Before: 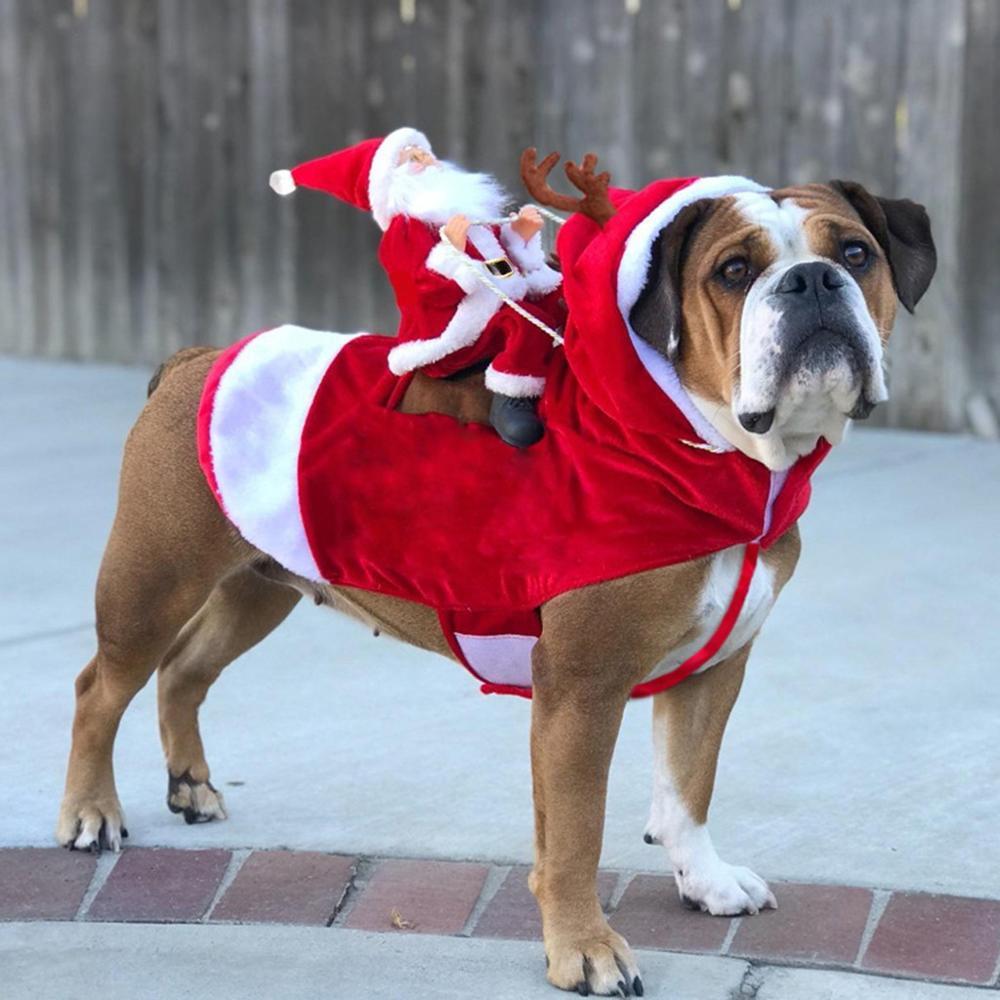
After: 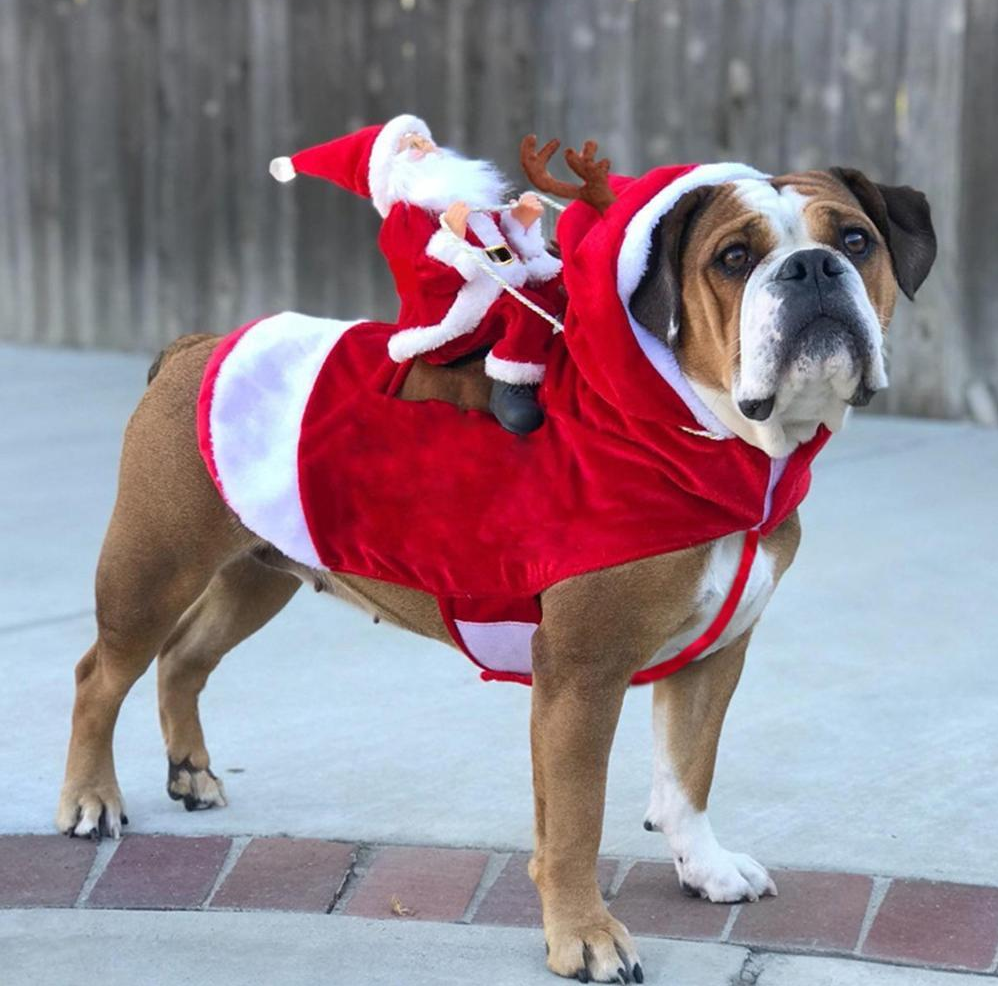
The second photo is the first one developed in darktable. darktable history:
crop: top 1.337%, right 0.116%
